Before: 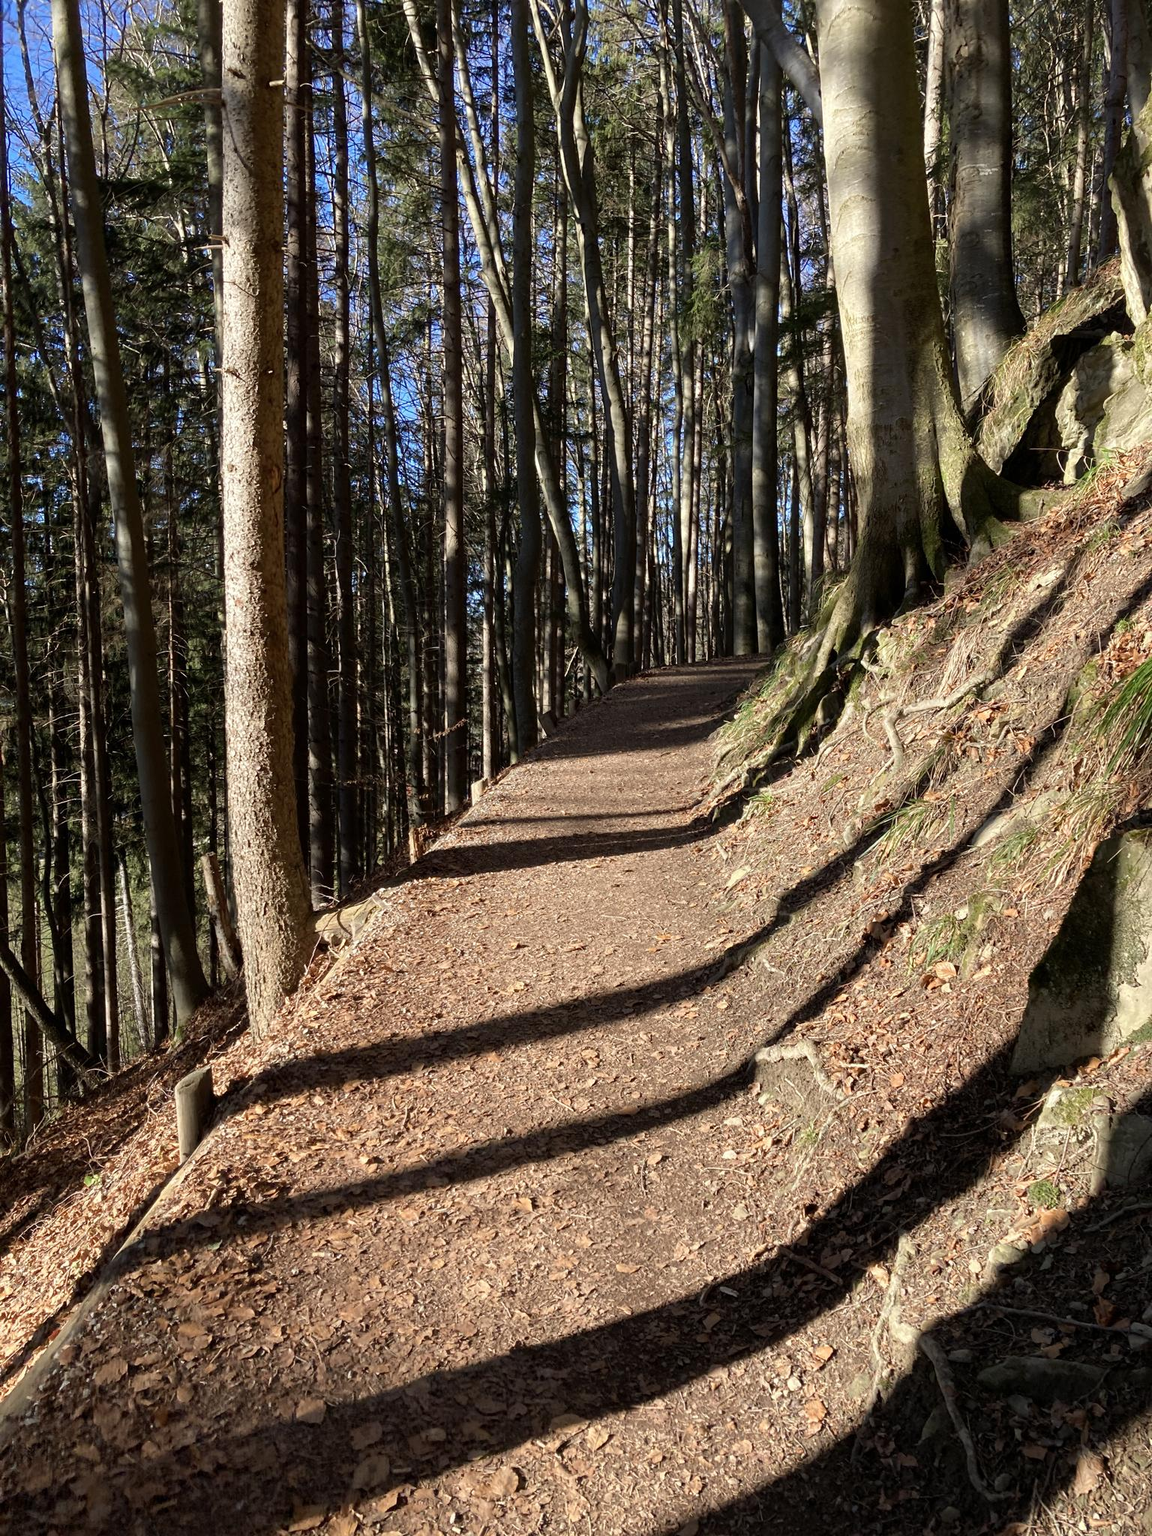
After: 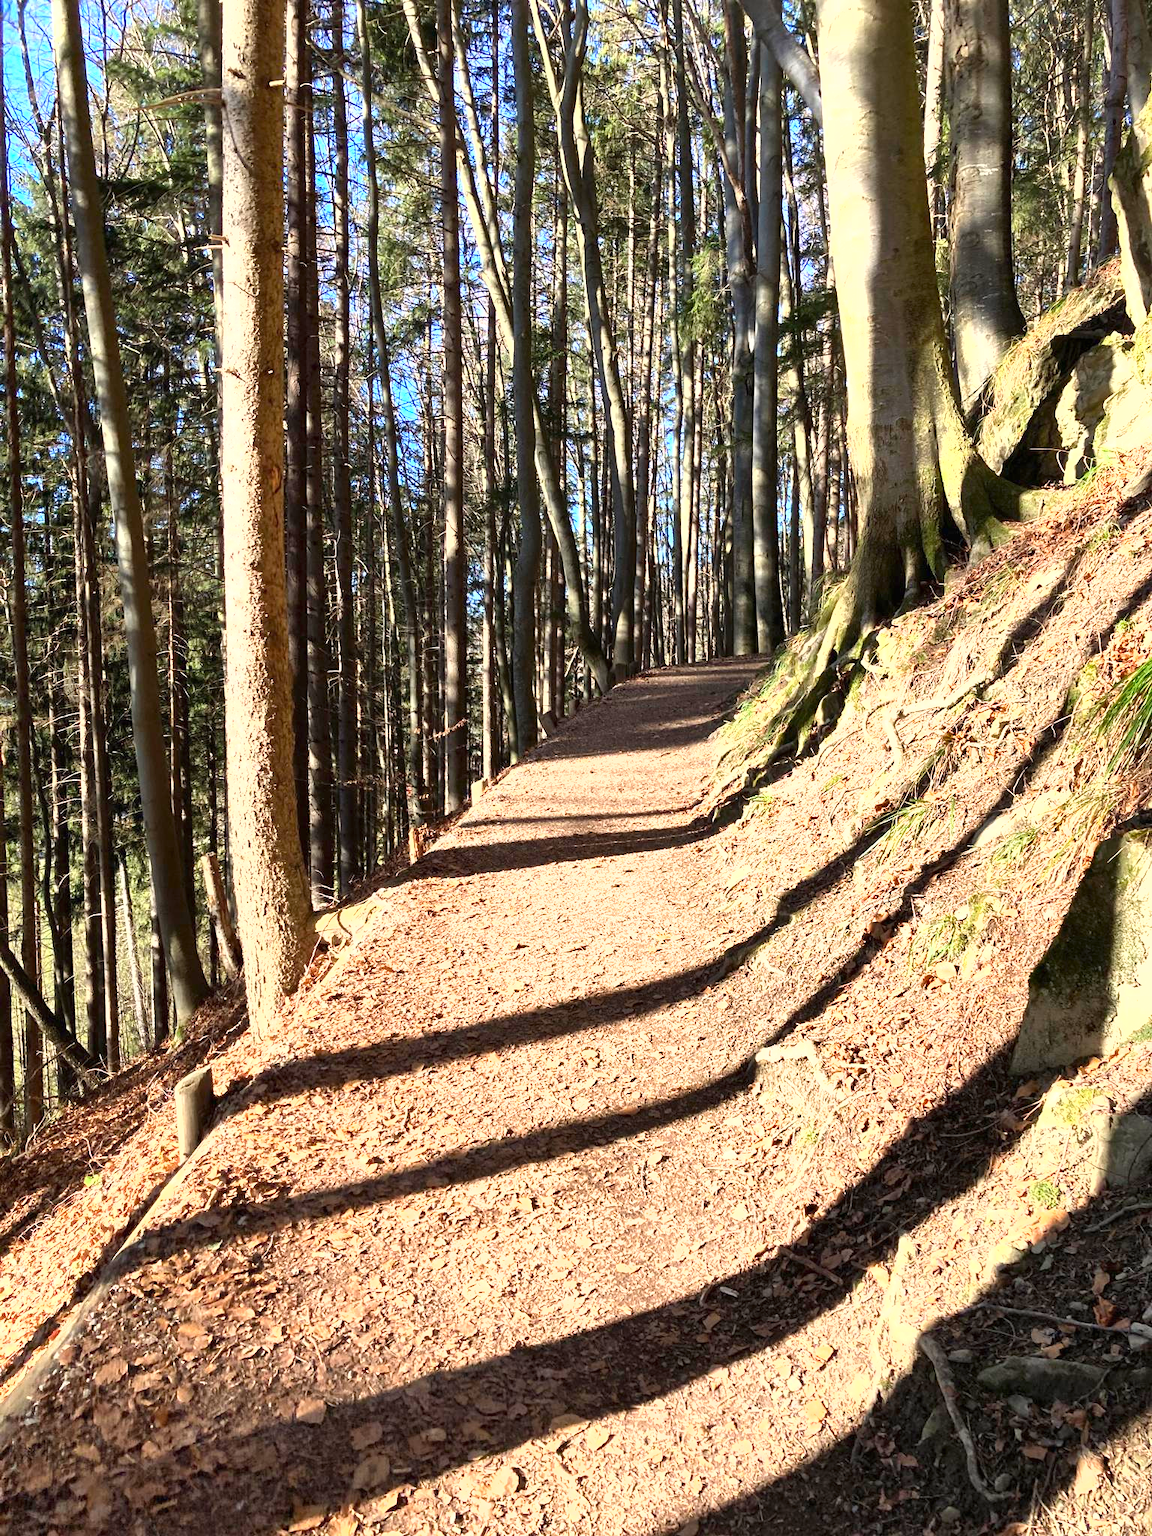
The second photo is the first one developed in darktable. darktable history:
exposure: black level correction 0, exposure 1.391 EV, compensate highlight preservation false
shadows and highlights: shadows 53.26, soften with gaussian
